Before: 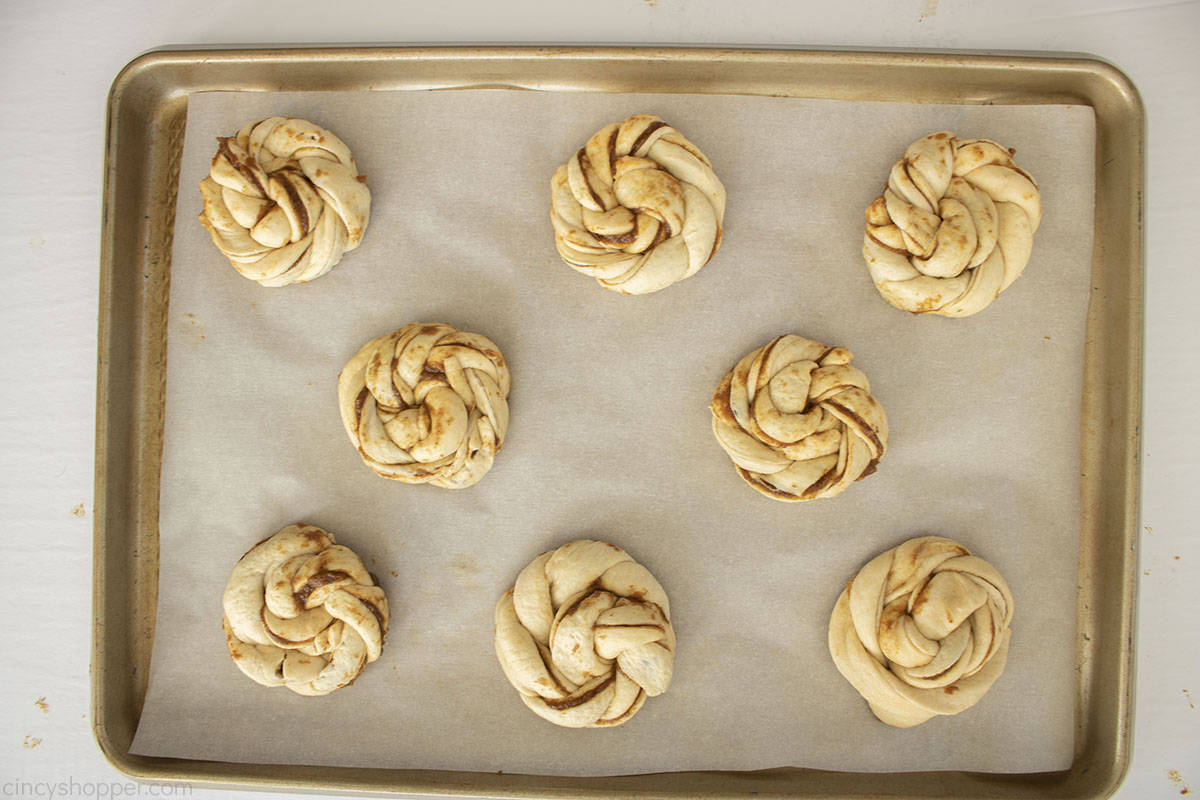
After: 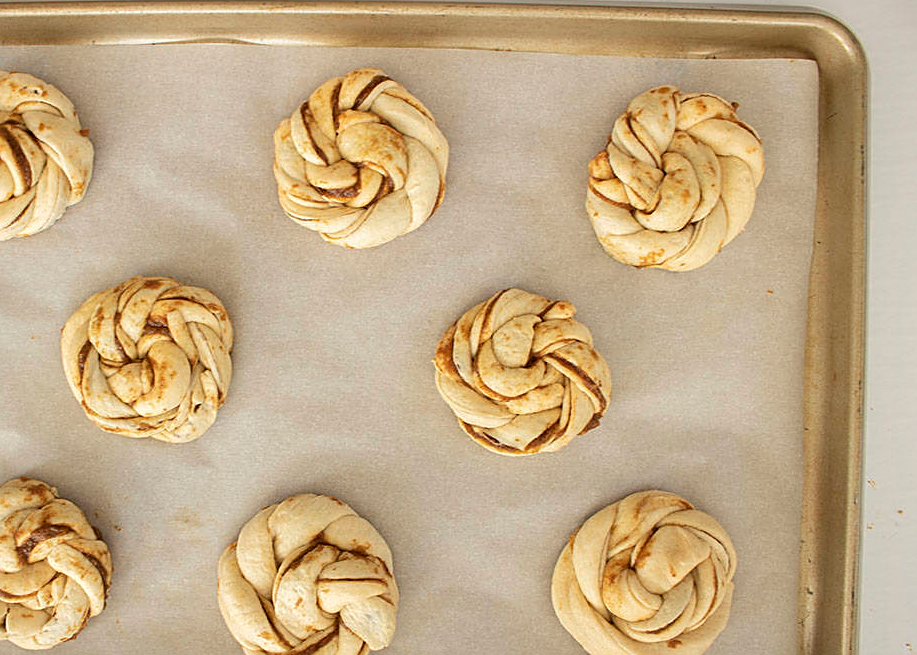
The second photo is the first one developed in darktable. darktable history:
crop: left 23.095%, top 5.827%, bottom 11.854%
tone equalizer: on, module defaults
sharpen: on, module defaults
